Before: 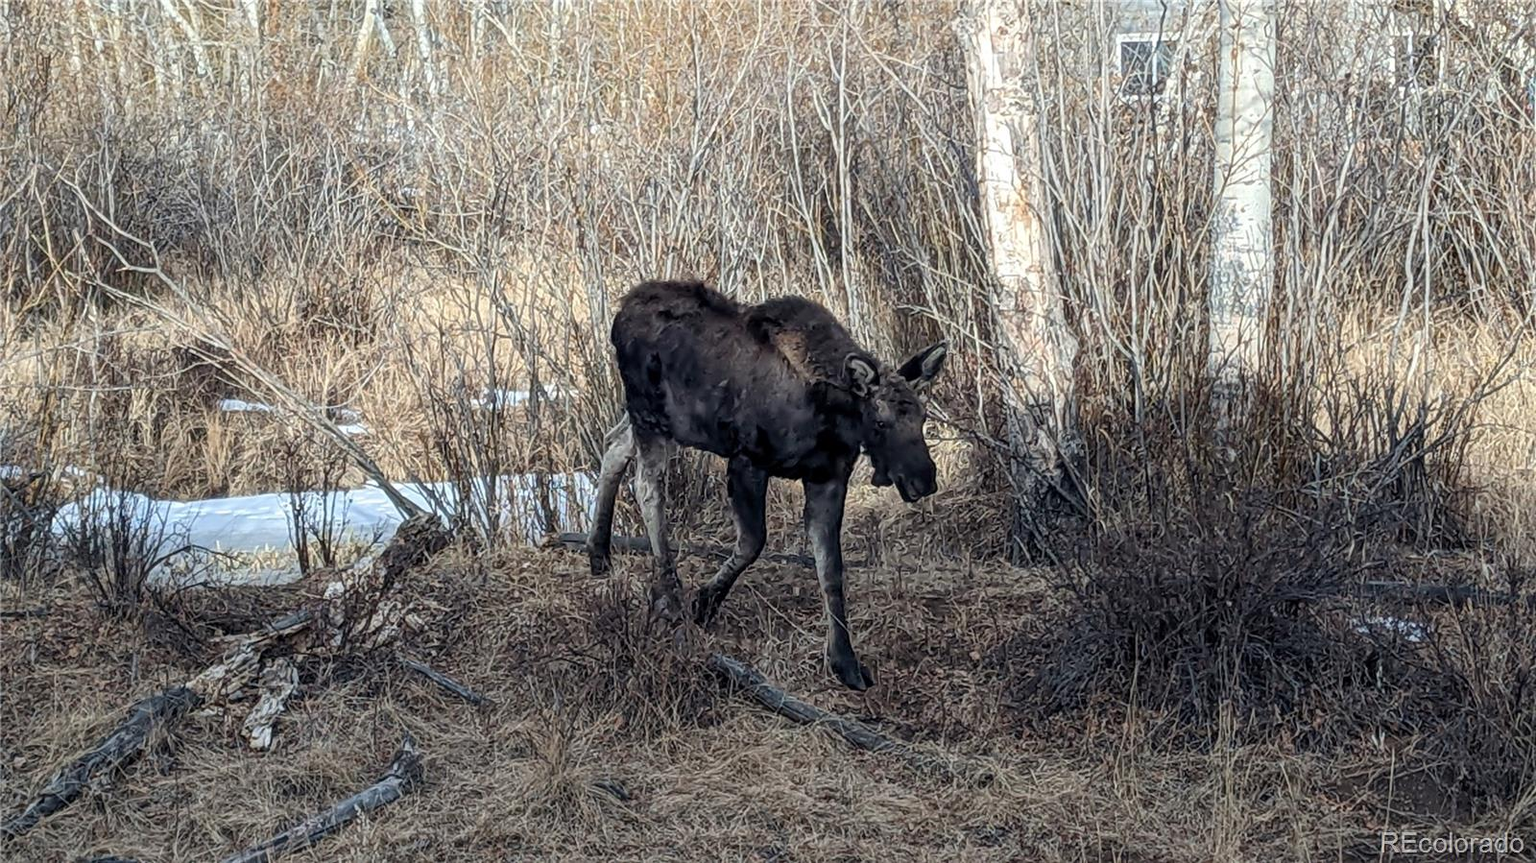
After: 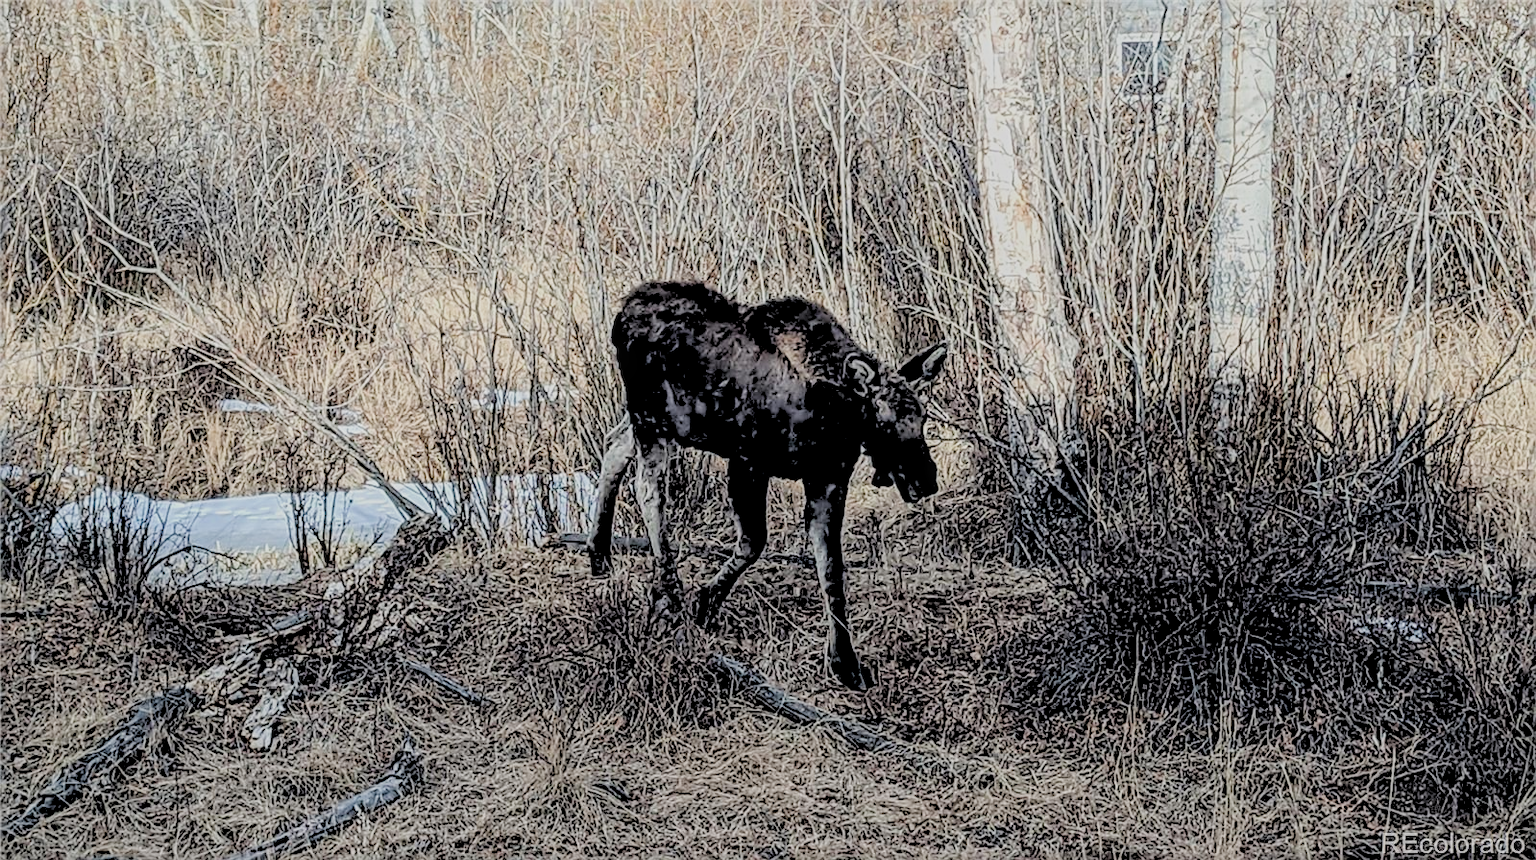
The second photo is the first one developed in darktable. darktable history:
local contrast: detail 130%
crop: top 0.05%, bottom 0.098%
exposure: compensate highlight preservation false
contrast brightness saturation: saturation -0.1
rgb levels: levels [[0.027, 0.429, 0.996], [0, 0.5, 1], [0, 0.5, 1]]
filmic rgb: black relative exposure -7.32 EV, white relative exposure 5.09 EV, hardness 3.2
sharpen: radius 2.767
